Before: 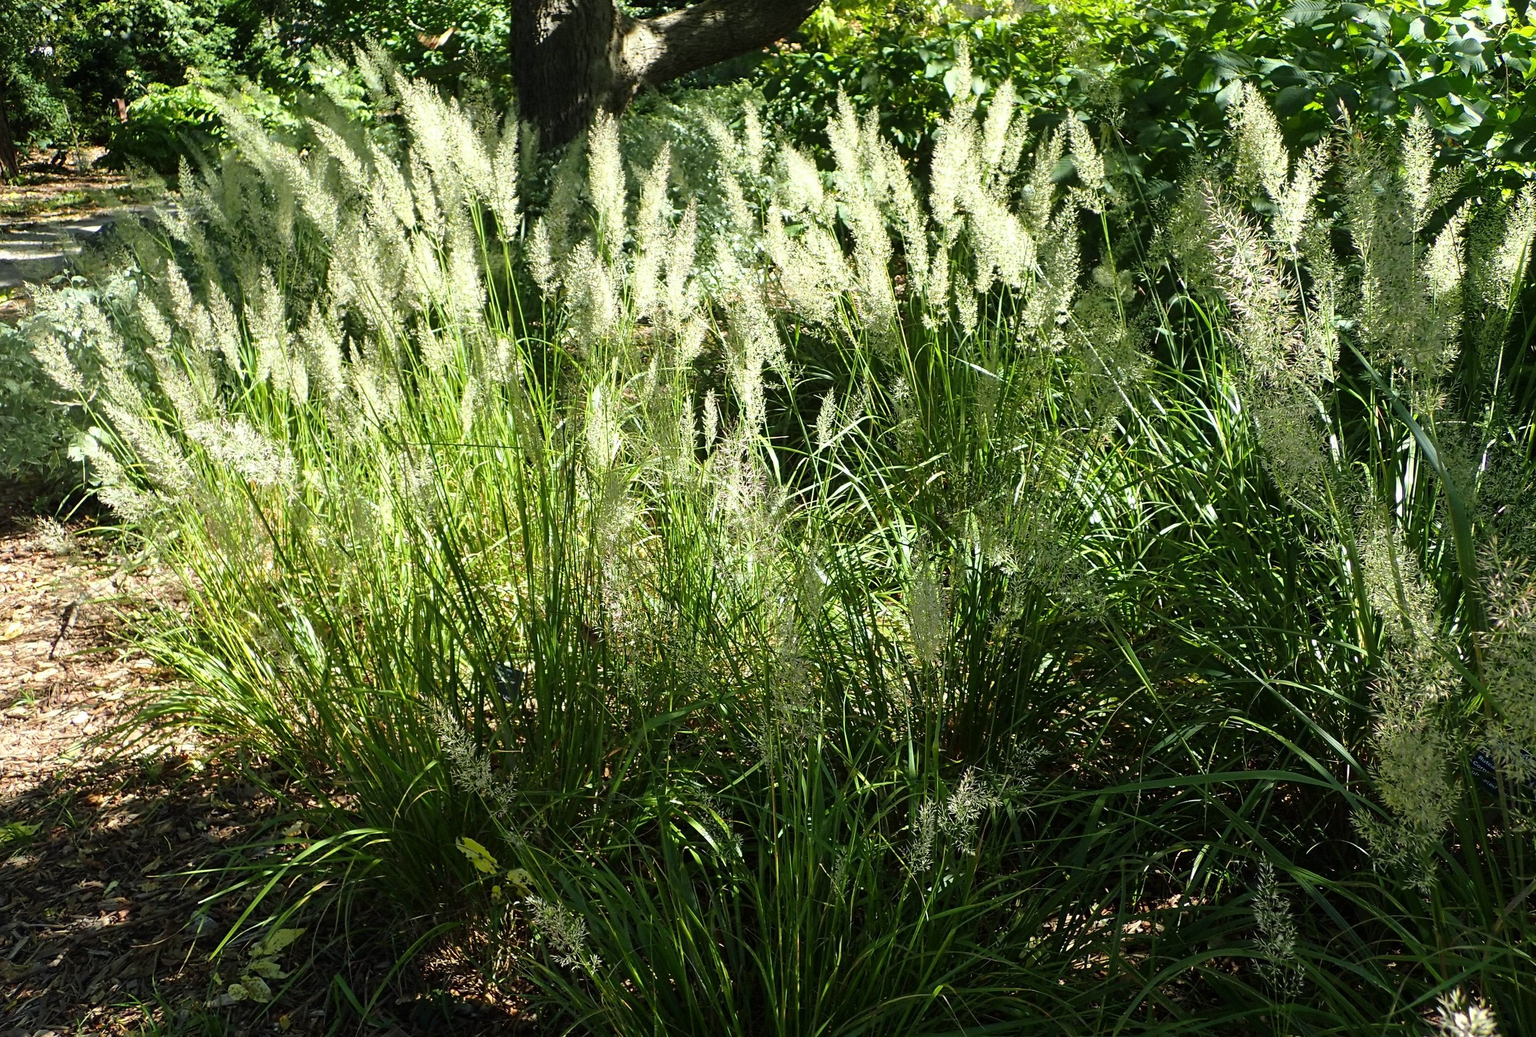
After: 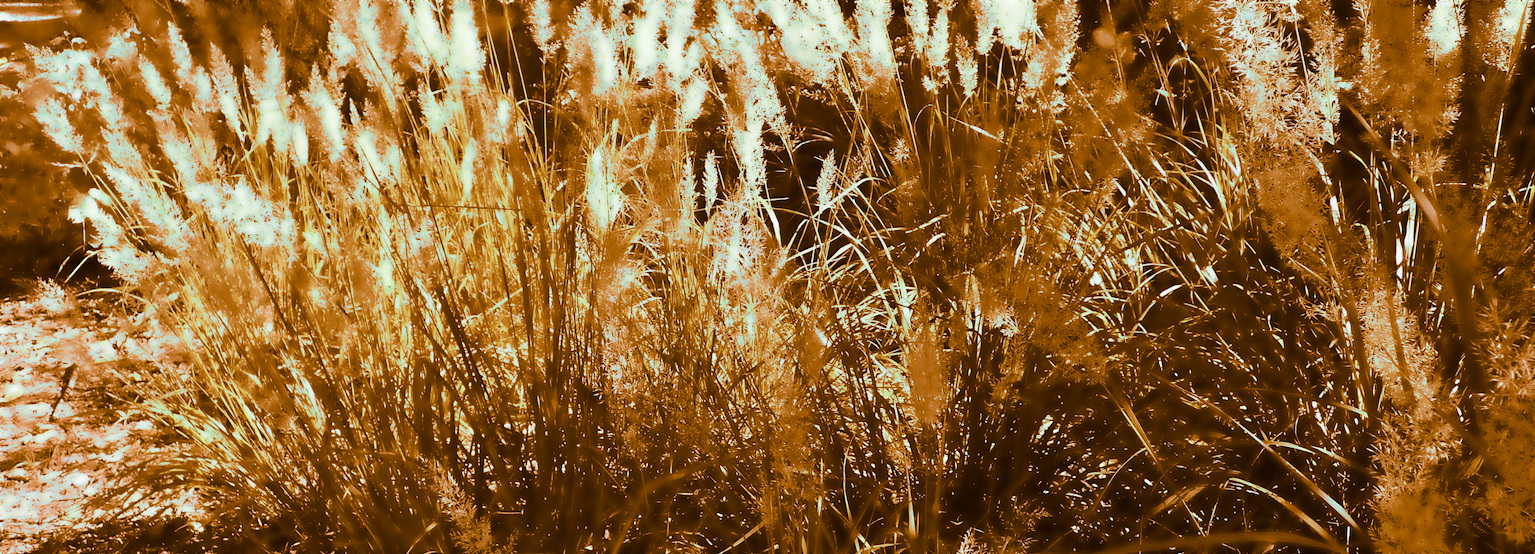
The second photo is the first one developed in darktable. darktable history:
split-toning: shadows › hue 26°, shadows › saturation 0.92, highlights › hue 40°, highlights › saturation 0.92, balance -63, compress 0%
shadows and highlights: low approximation 0.01, soften with gaussian
crop and rotate: top 23.043%, bottom 23.437%
color correction: highlights a* -12.64, highlights b* -18.1, saturation 0.7
lowpass: radius 4, soften with bilateral filter, unbound 0
vibrance: on, module defaults
